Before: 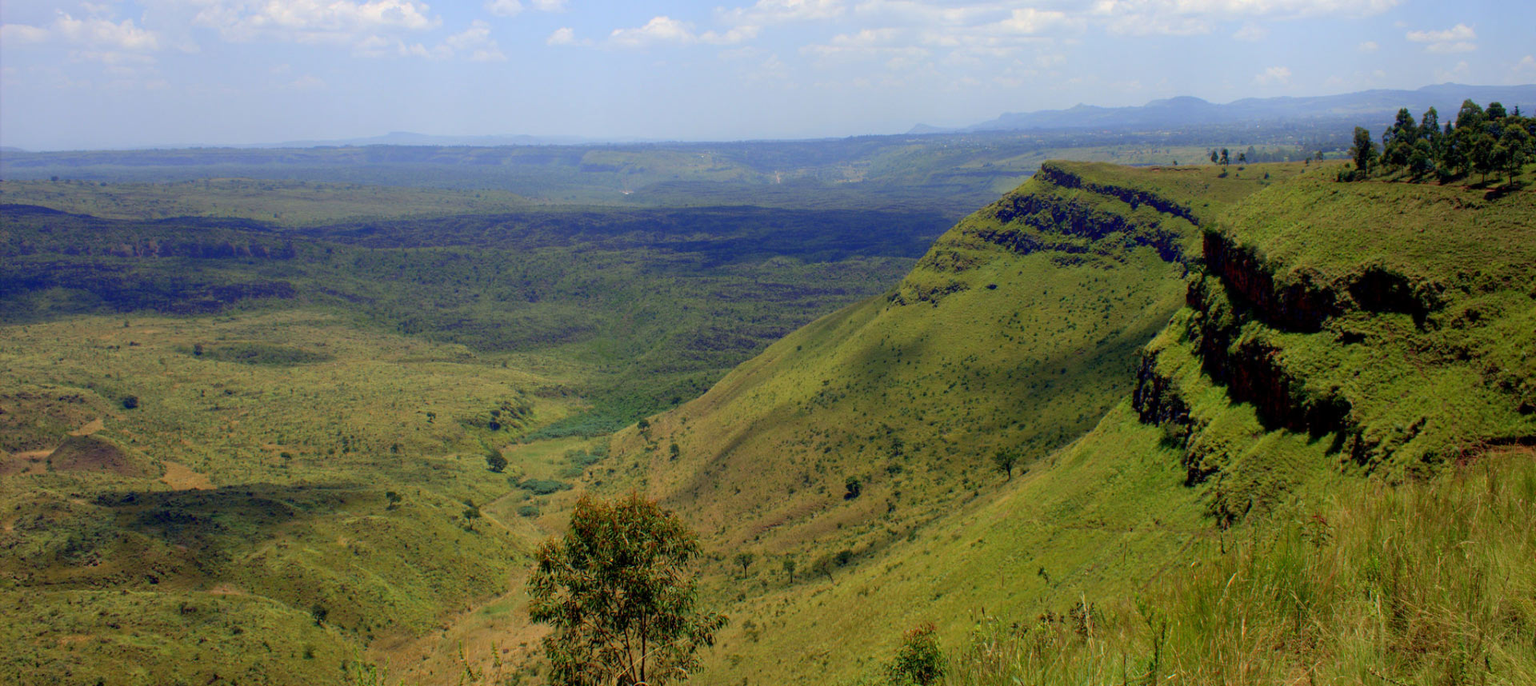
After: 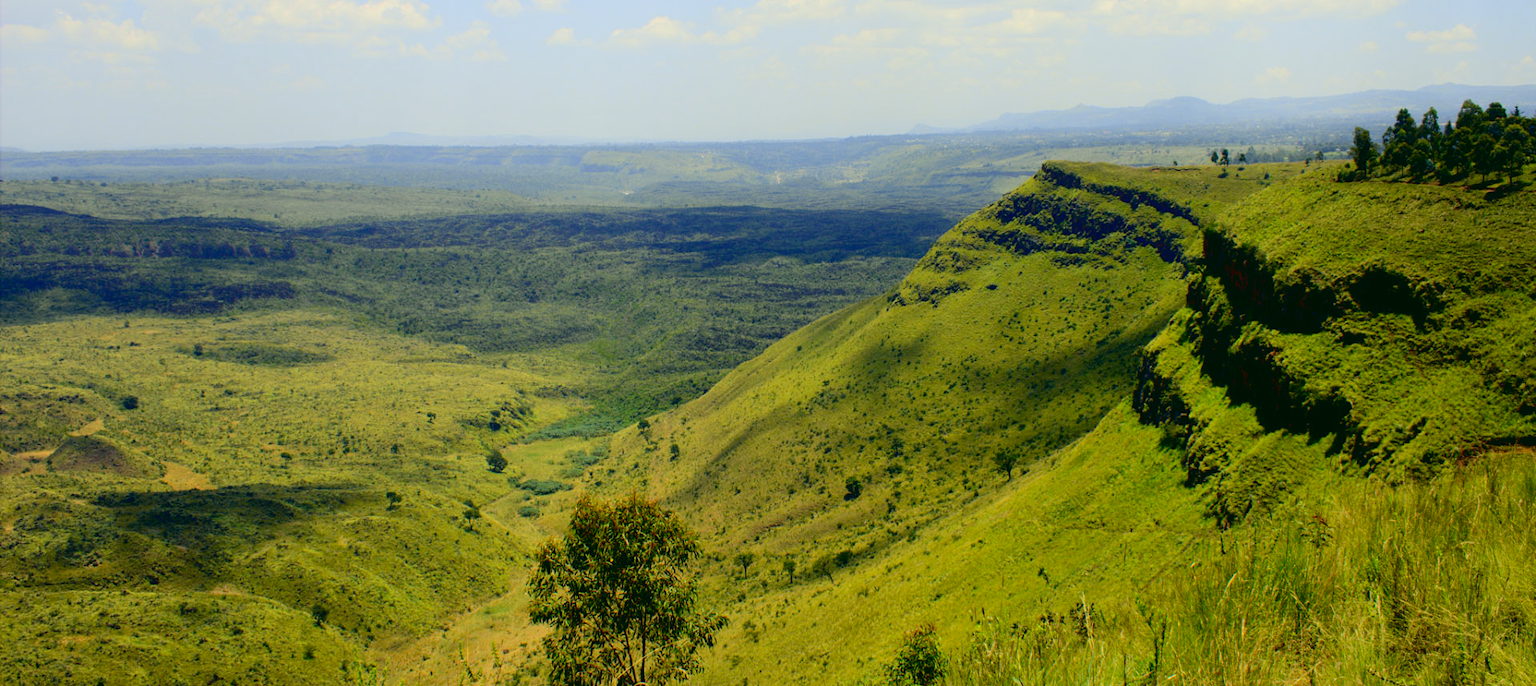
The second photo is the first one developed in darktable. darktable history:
tone curve: curves: ch0 [(0, 0.03) (0.113, 0.087) (0.207, 0.184) (0.515, 0.612) (0.712, 0.793) (1, 0.946)]; ch1 [(0, 0) (0.172, 0.123) (0.317, 0.279) (0.407, 0.401) (0.476, 0.482) (0.505, 0.499) (0.534, 0.534) (0.632, 0.645) (0.726, 0.745) (1, 1)]; ch2 [(0, 0) (0.411, 0.424) (0.476, 0.492) (0.521, 0.524) (0.541, 0.559) (0.65, 0.699) (1, 1)], color space Lab, independent channels, preserve colors none
color correction: highlights a* -0.482, highlights b* 9.48, shadows a* -9.48, shadows b* 0.803
